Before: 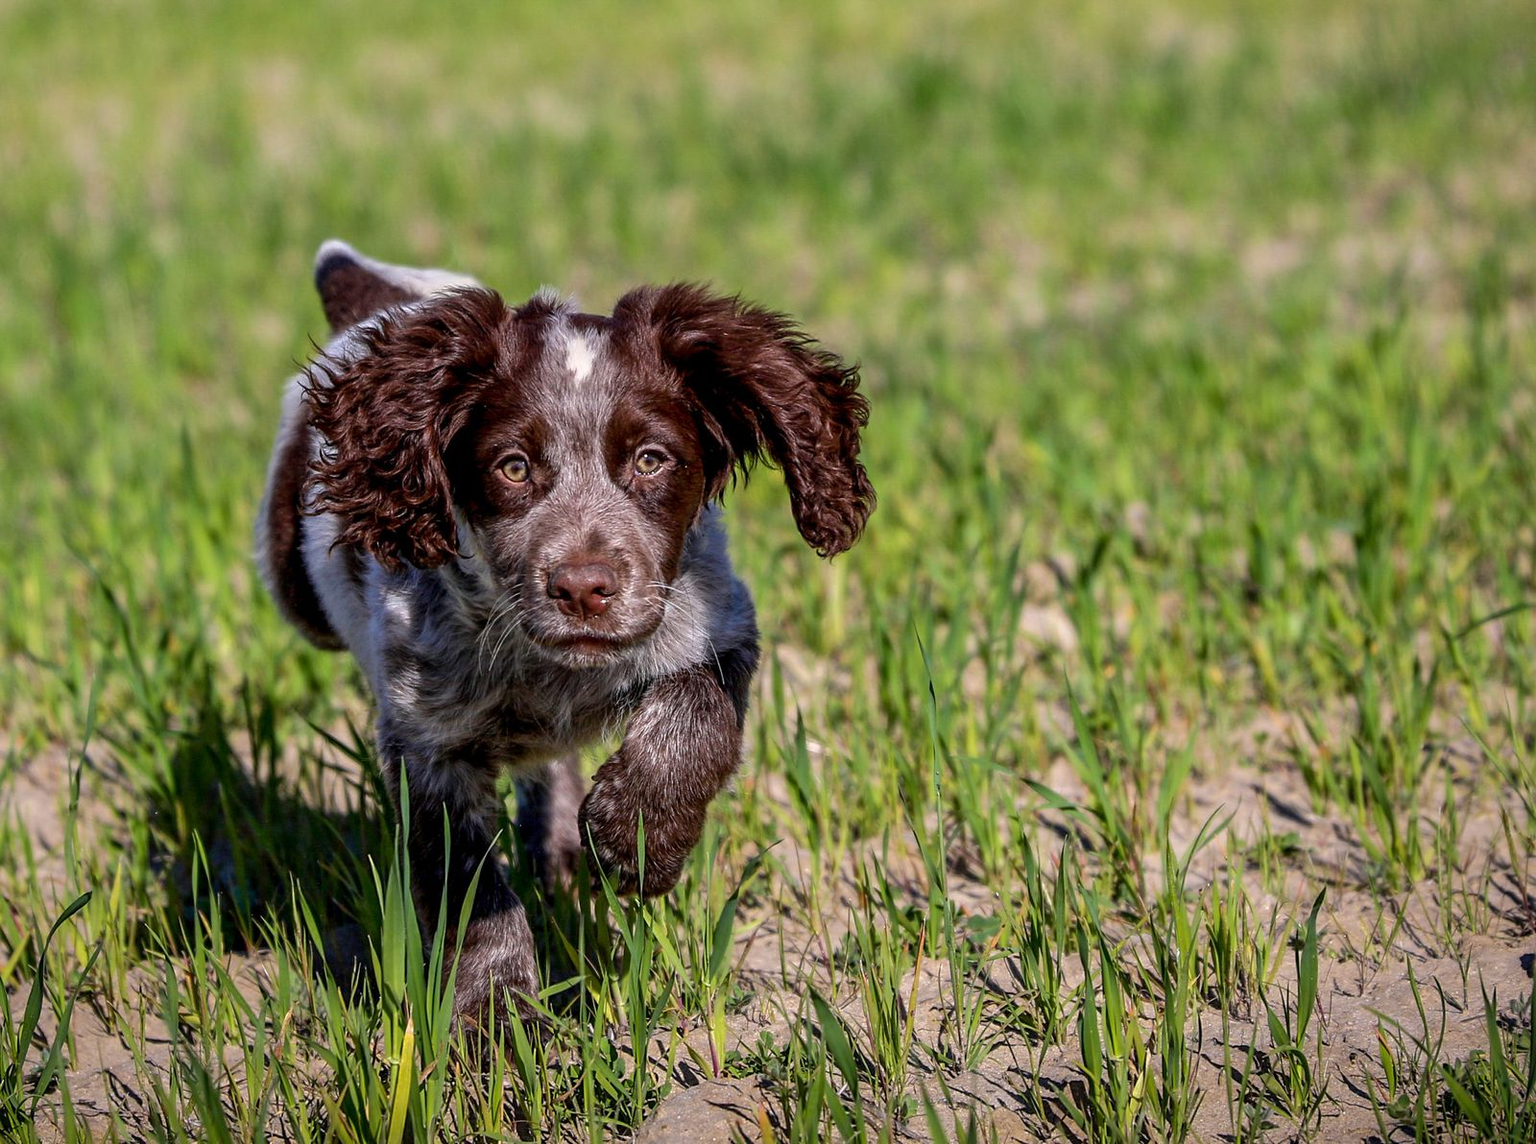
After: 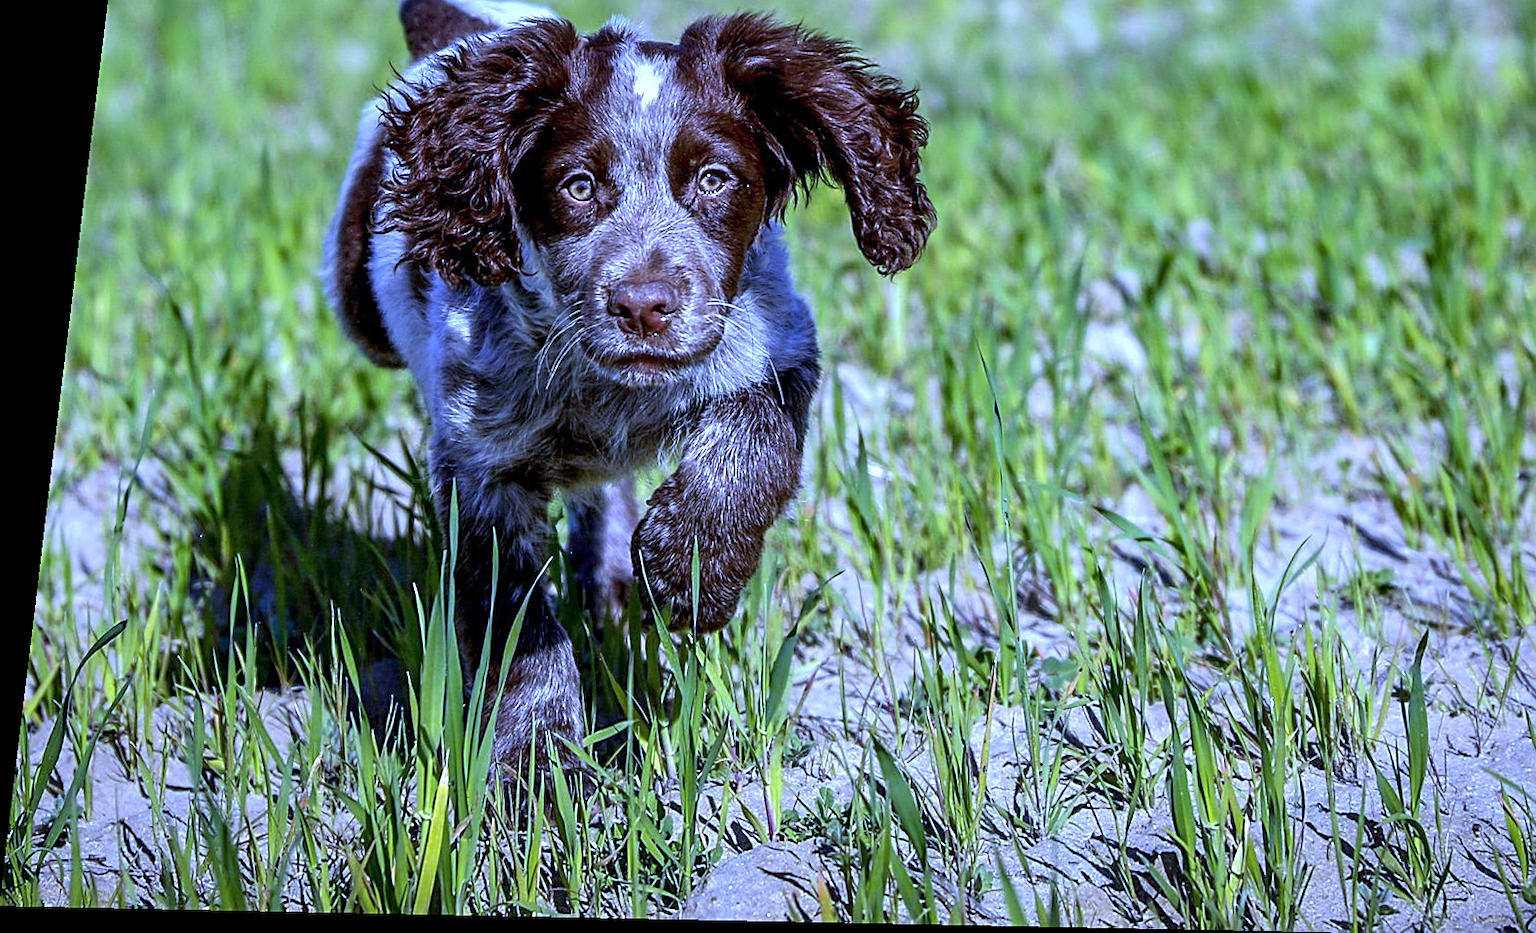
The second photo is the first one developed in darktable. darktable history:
crop: top 20.916%, right 9.437%, bottom 0.316%
contrast brightness saturation: contrast 0.01, saturation -0.05
white balance: red 0.766, blue 1.537
exposure: exposure 0.6 EV, compensate highlight preservation false
rotate and perspective: rotation 0.128°, lens shift (vertical) -0.181, lens shift (horizontal) -0.044, shear 0.001, automatic cropping off
sharpen: on, module defaults
